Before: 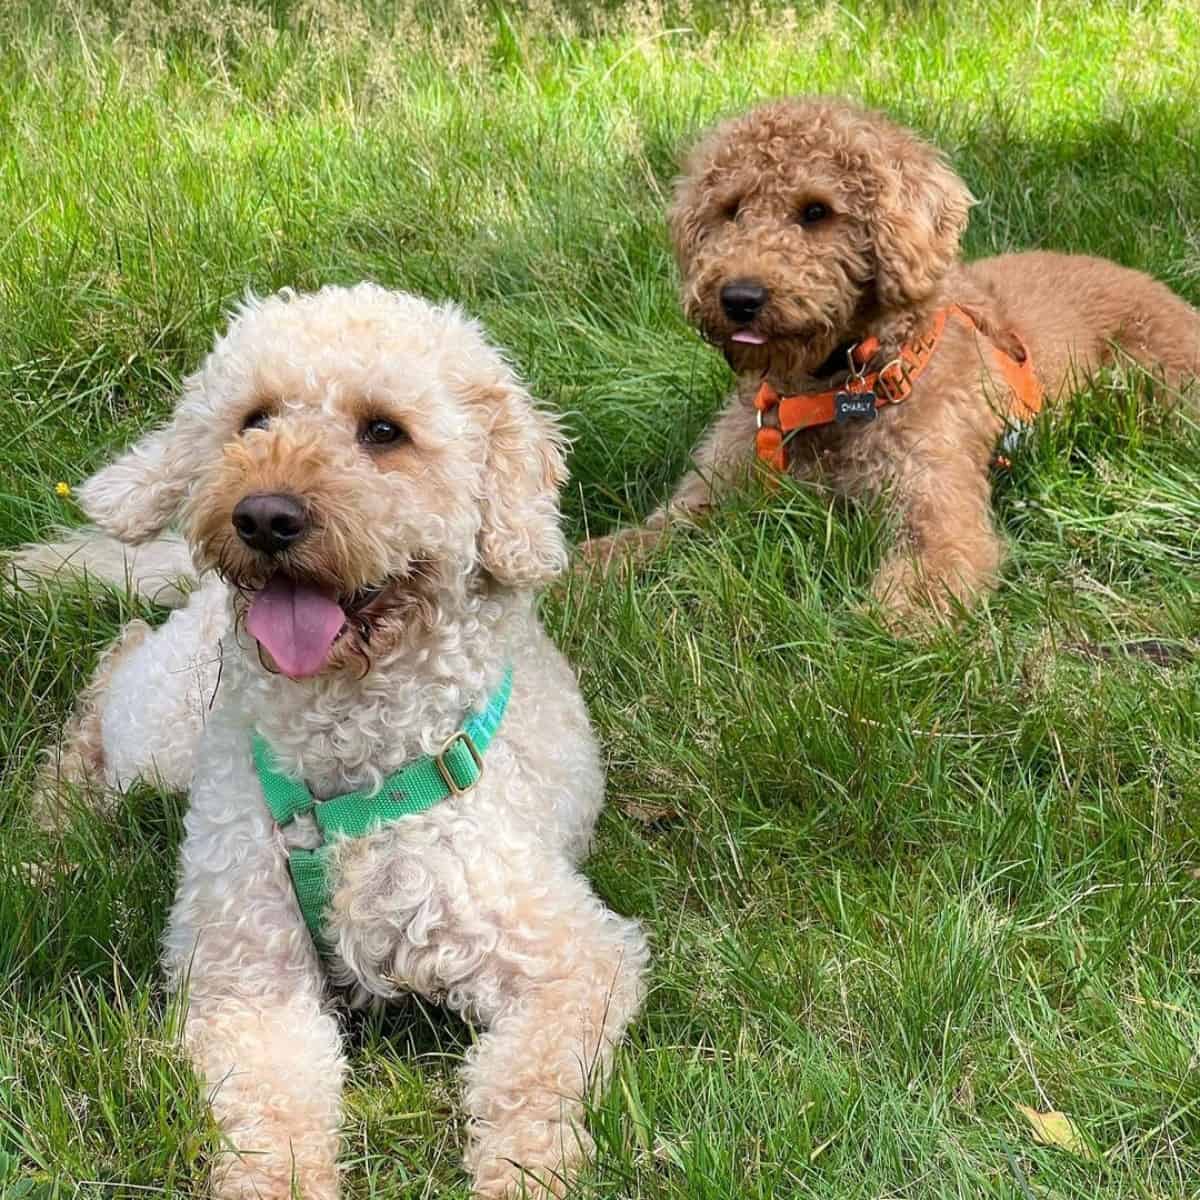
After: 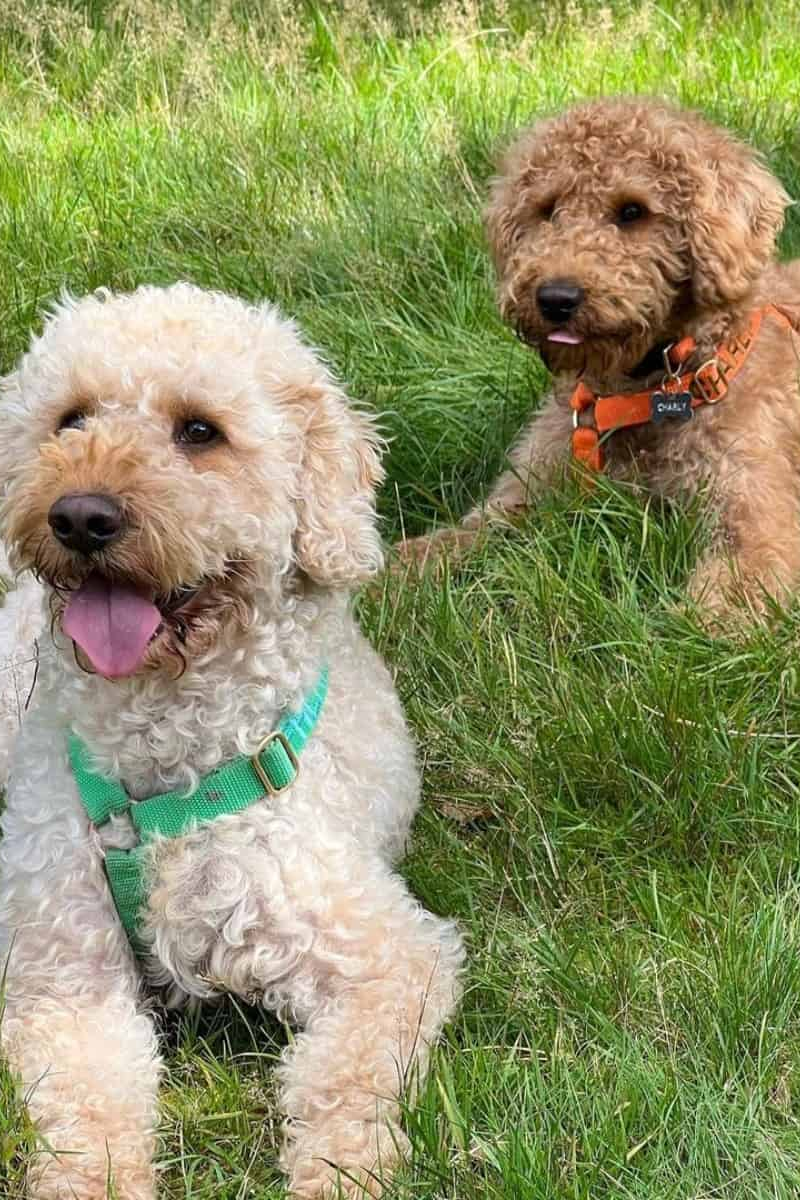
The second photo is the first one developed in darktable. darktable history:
crop and rotate: left 15.364%, right 17.928%
